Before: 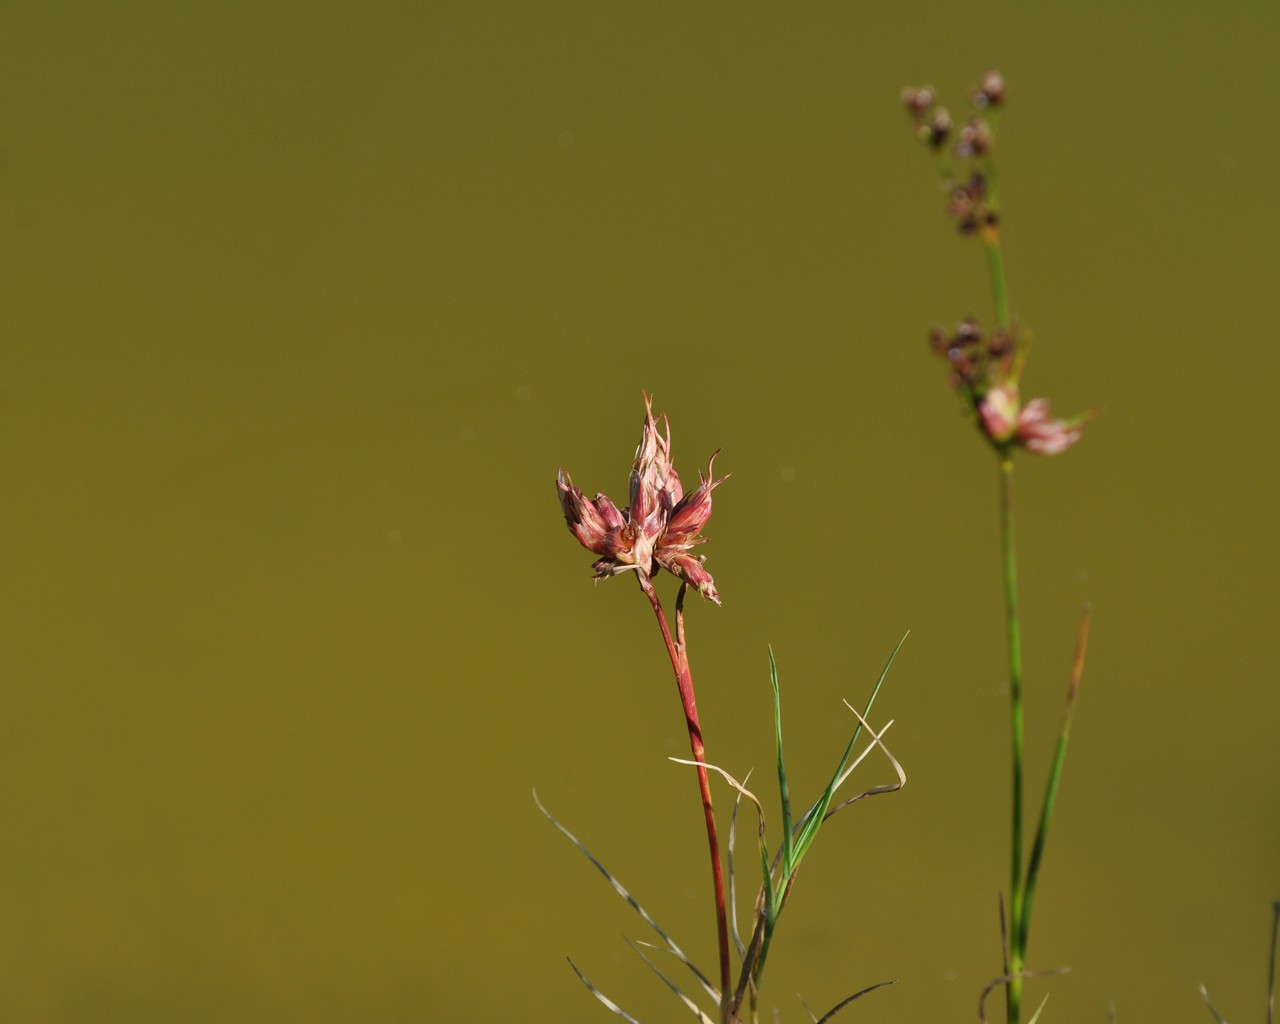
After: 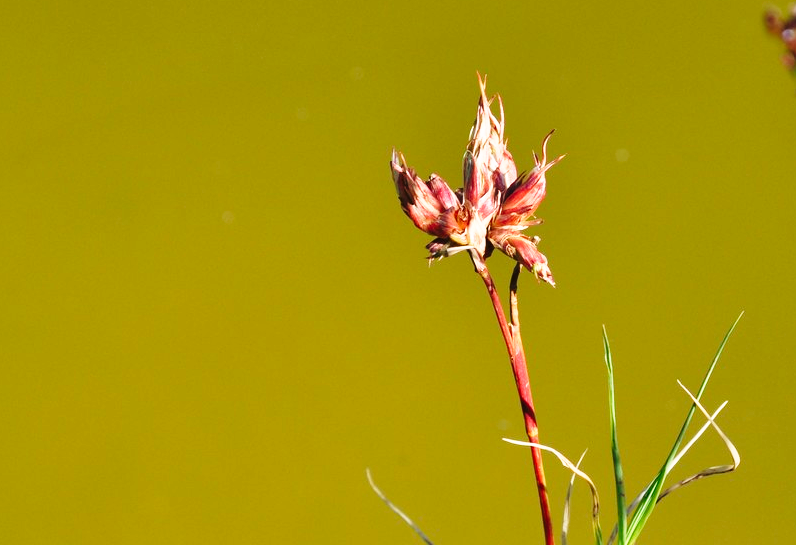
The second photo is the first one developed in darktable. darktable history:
base curve: curves: ch0 [(0, 0) (0.026, 0.03) (0.109, 0.232) (0.351, 0.748) (0.669, 0.968) (1, 1)], preserve colors none
crop: left 13.019%, top 31.173%, right 24.79%, bottom 15.572%
